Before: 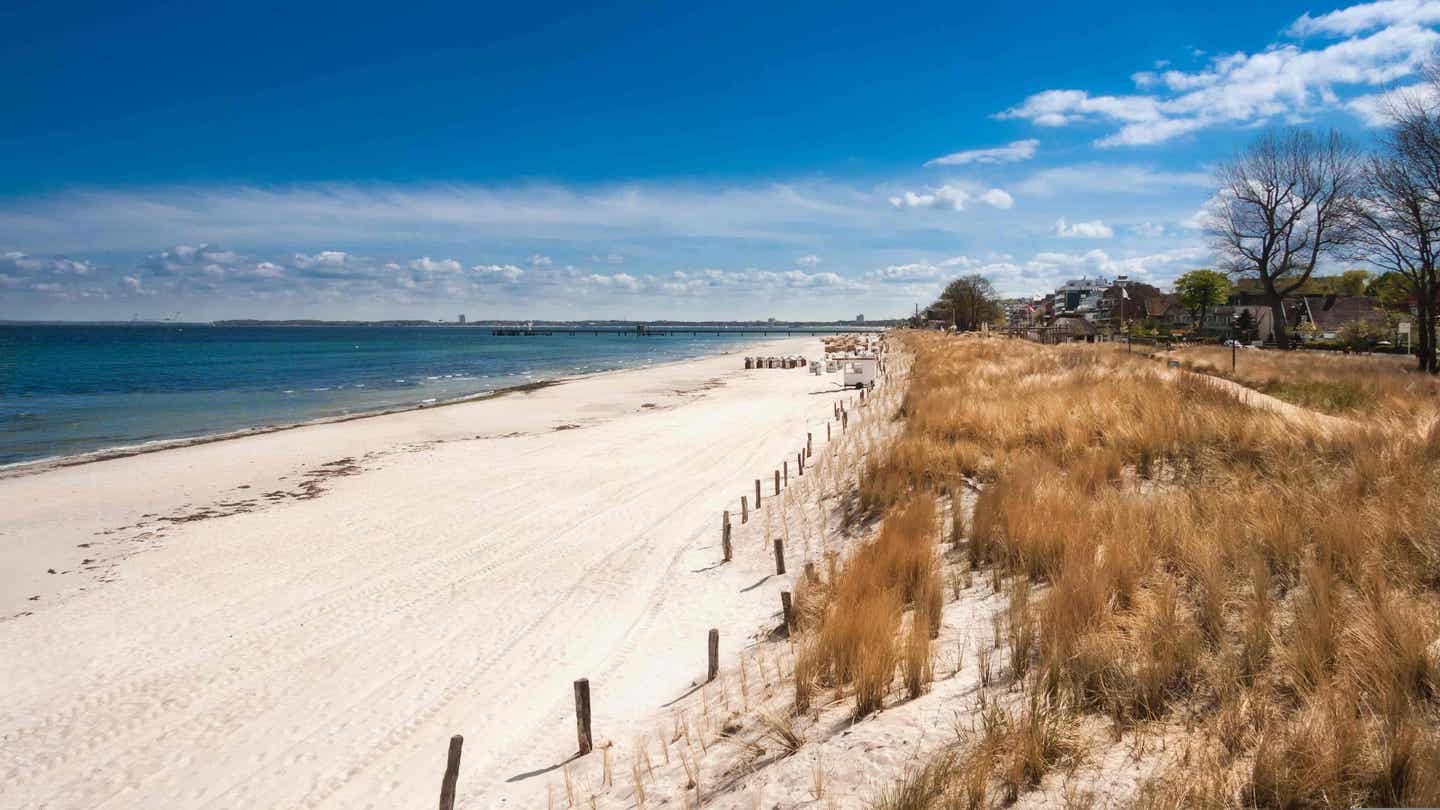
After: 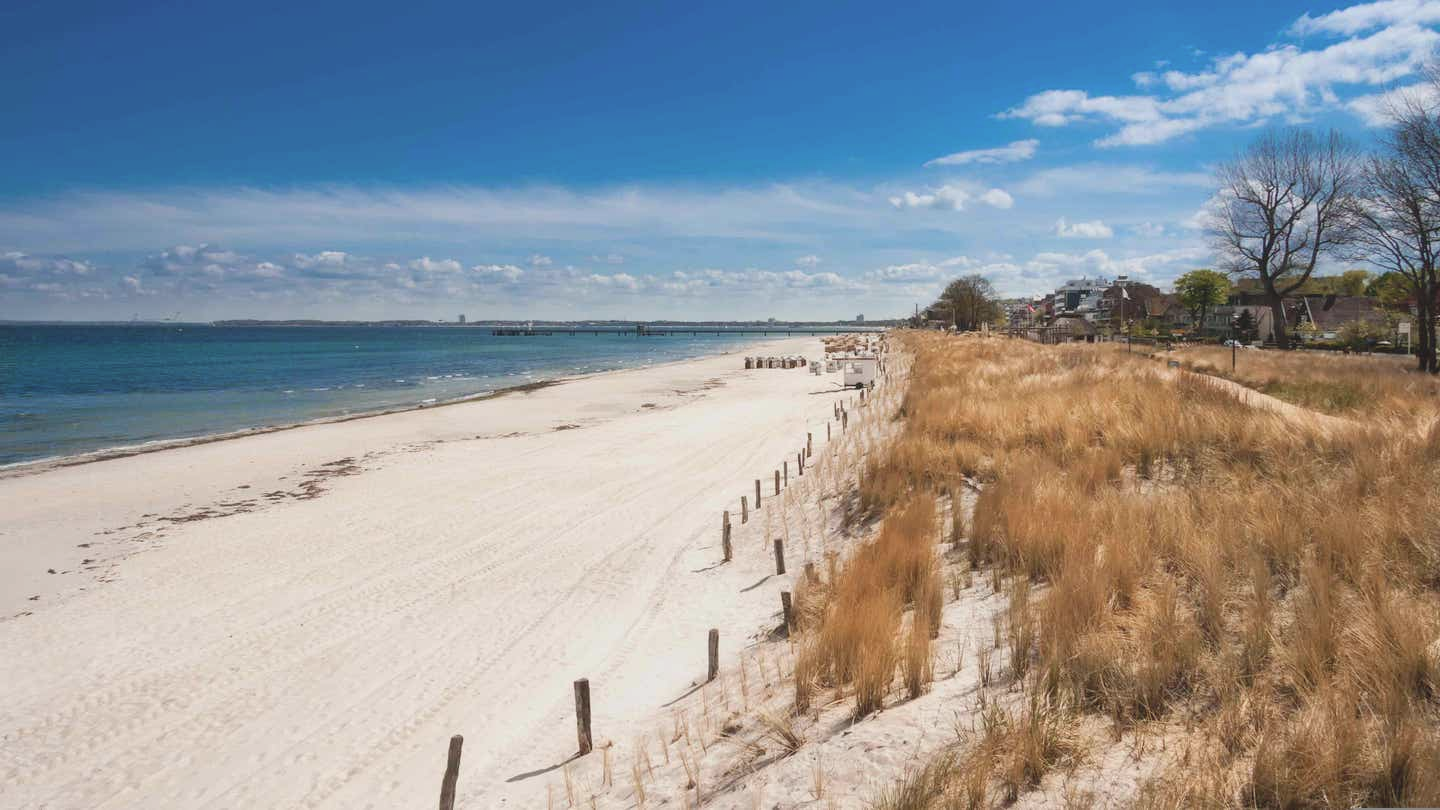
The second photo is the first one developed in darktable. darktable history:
contrast brightness saturation: contrast -0.137, brightness 0.042, saturation -0.123
